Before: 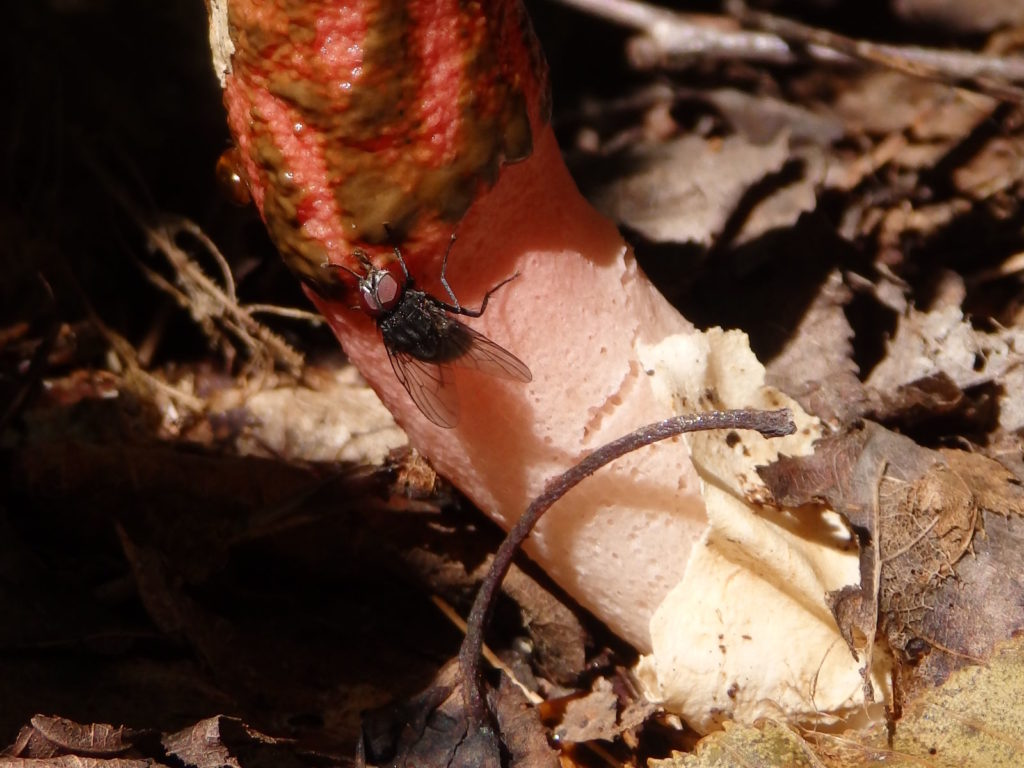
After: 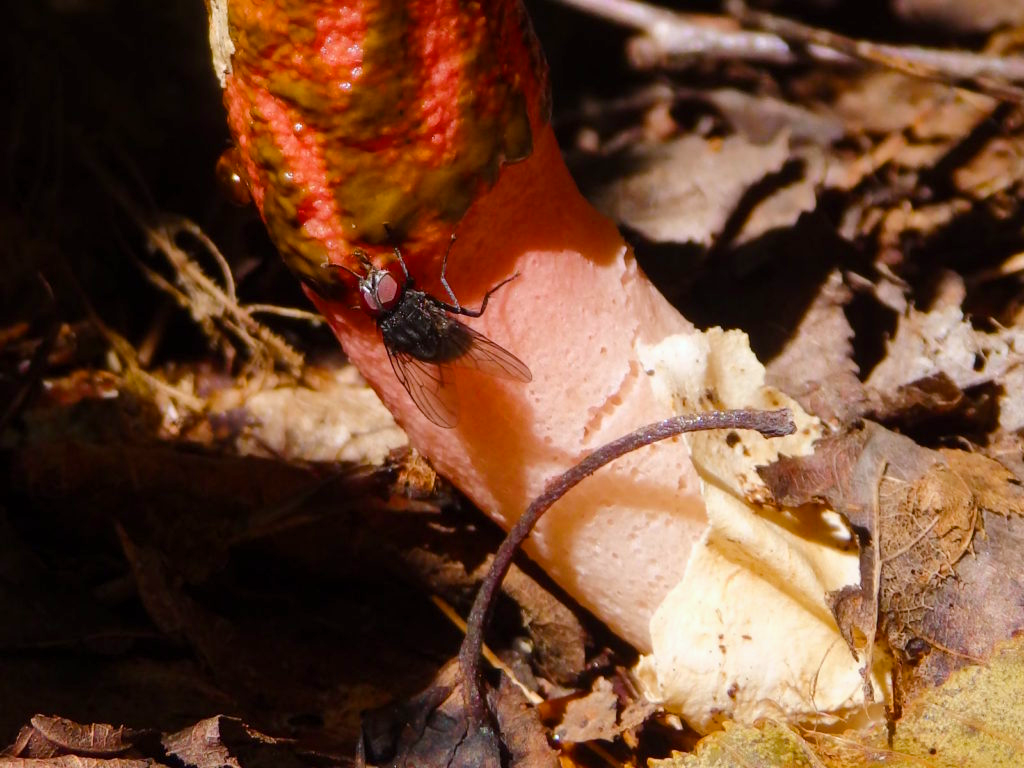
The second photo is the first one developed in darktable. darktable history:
color balance rgb: perceptual saturation grading › global saturation 25%, perceptual brilliance grading › mid-tones 10%, perceptual brilliance grading › shadows 15%, global vibrance 20%
white balance: red 0.976, blue 1.04
